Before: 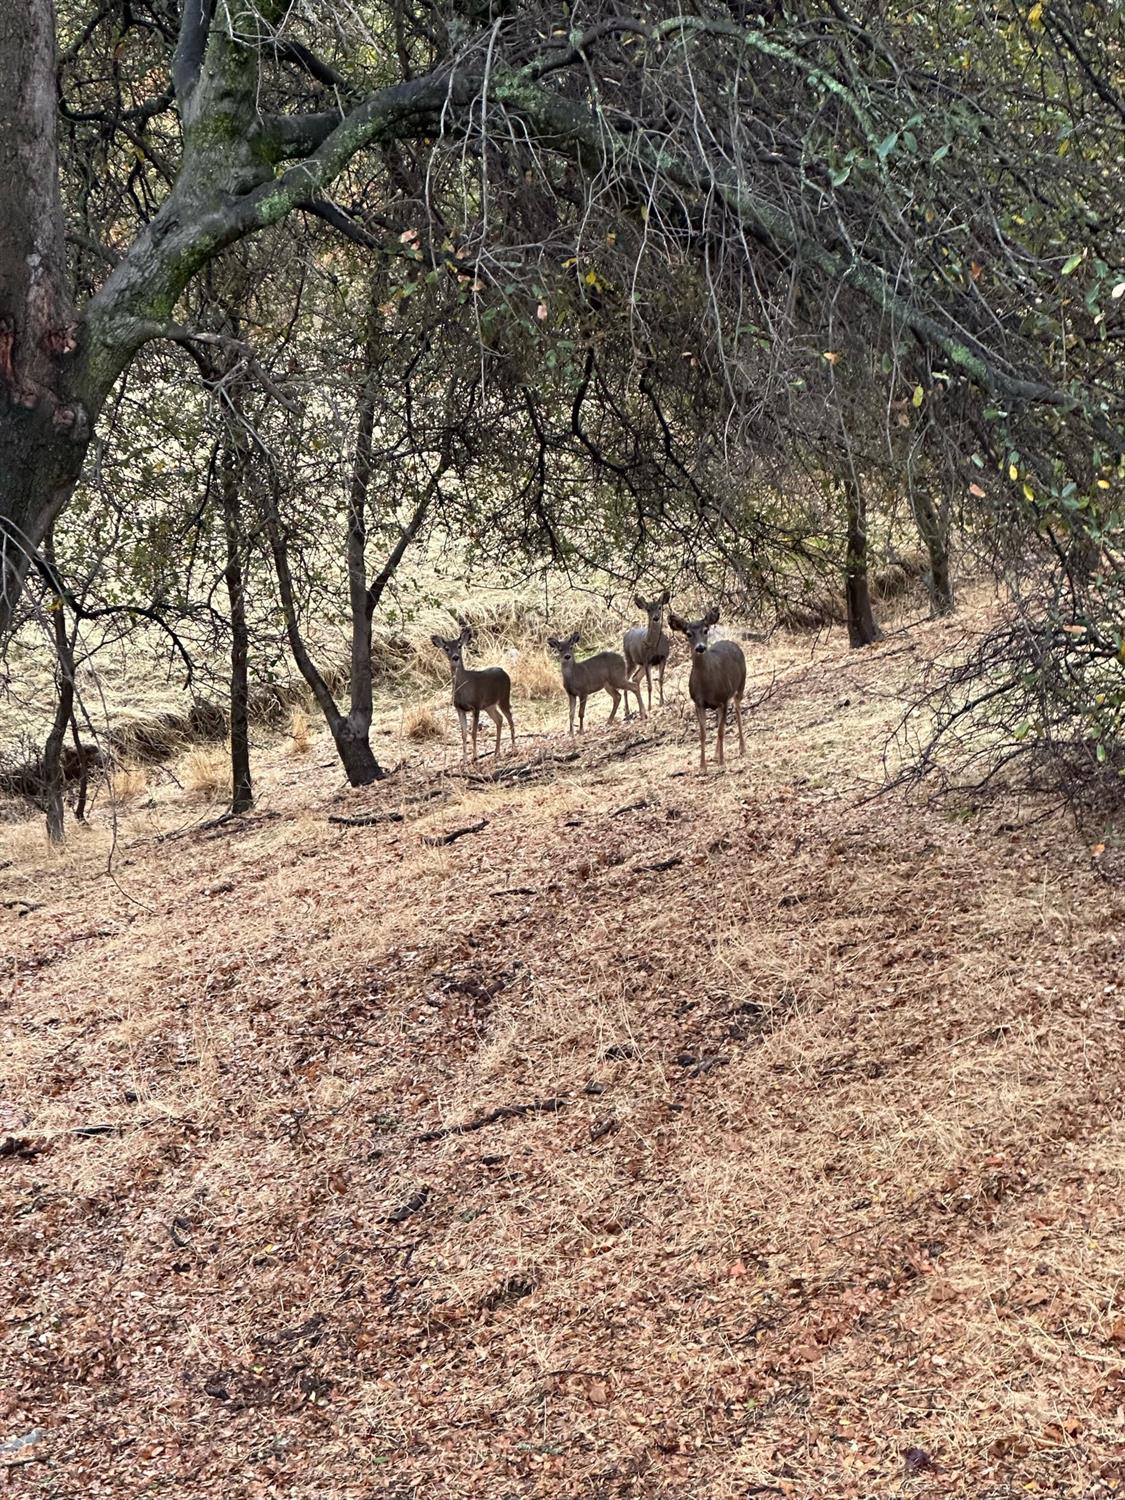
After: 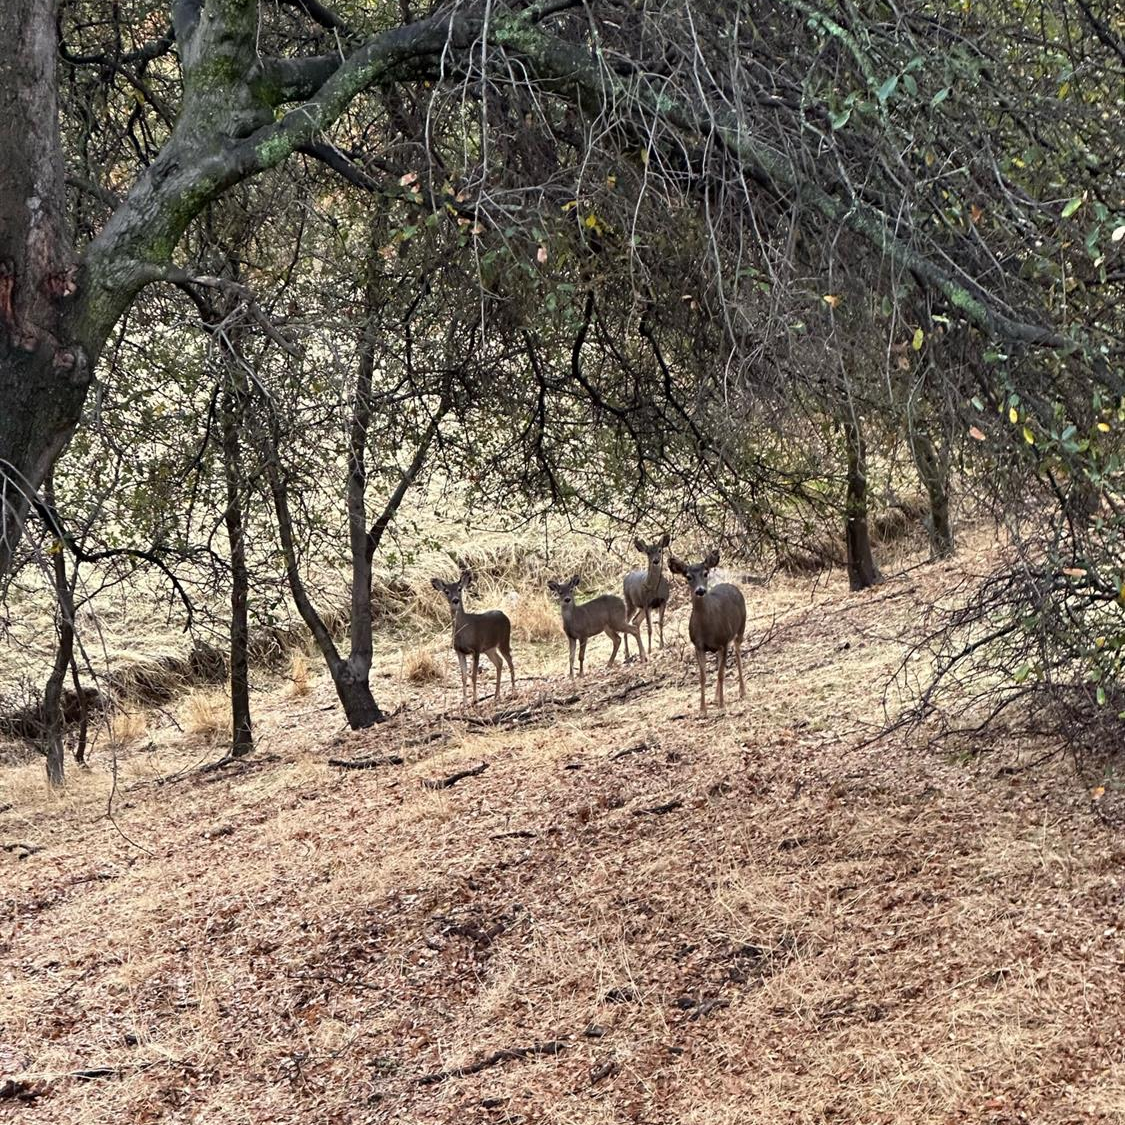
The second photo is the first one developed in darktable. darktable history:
color balance: on, module defaults
crop: top 3.857%, bottom 21.132%
